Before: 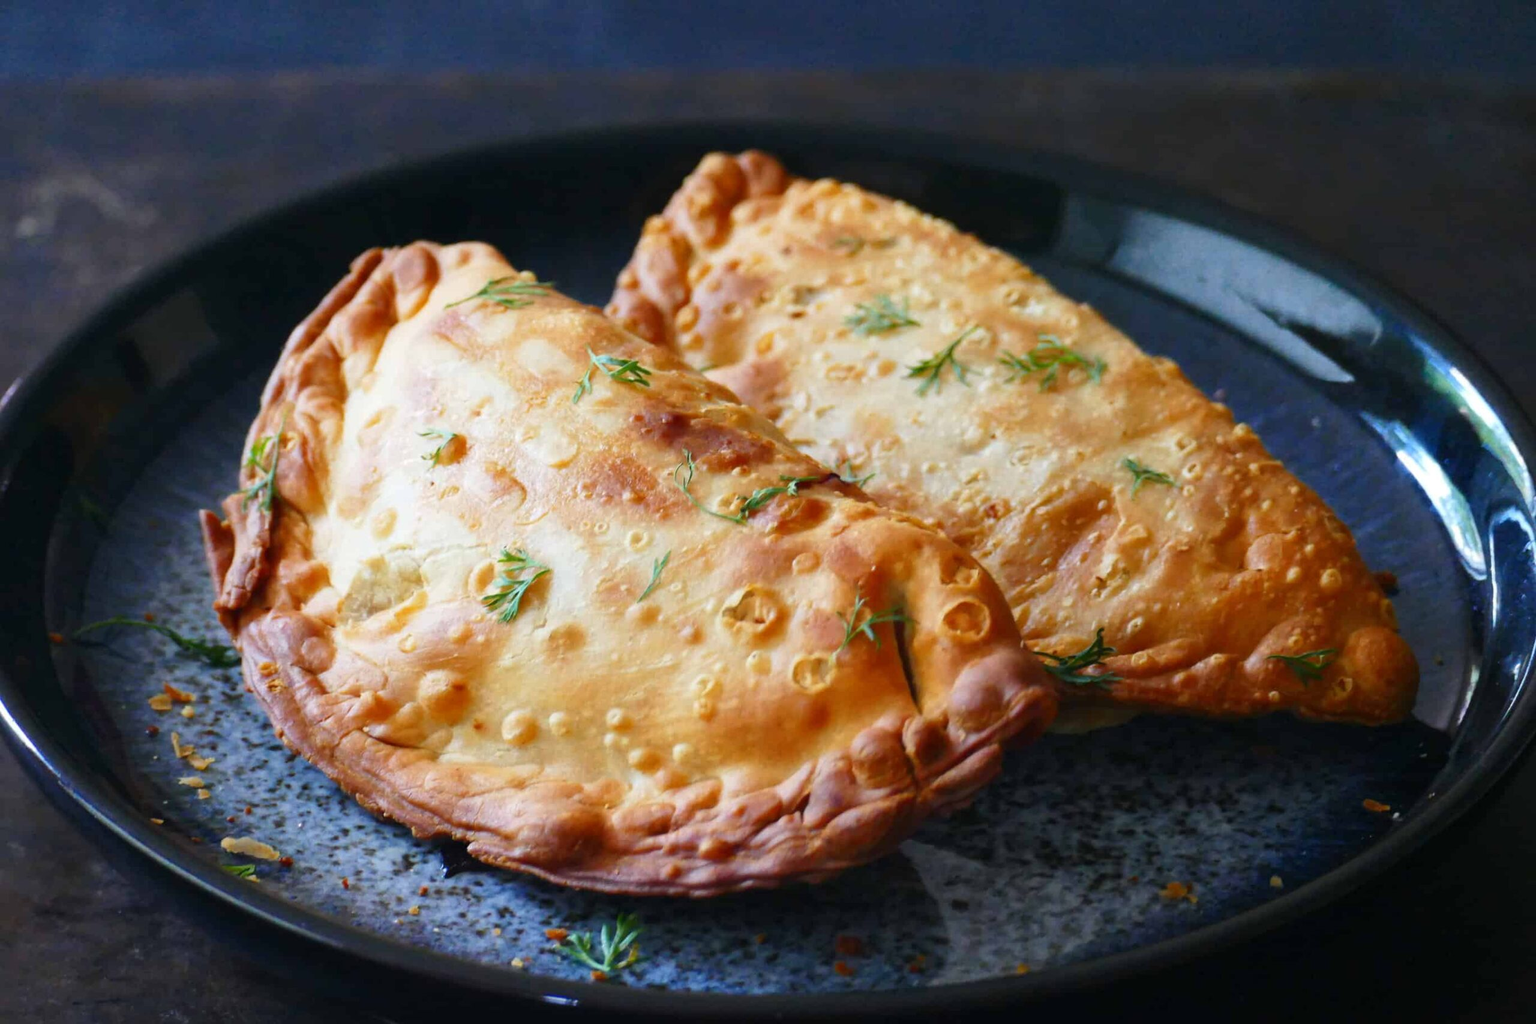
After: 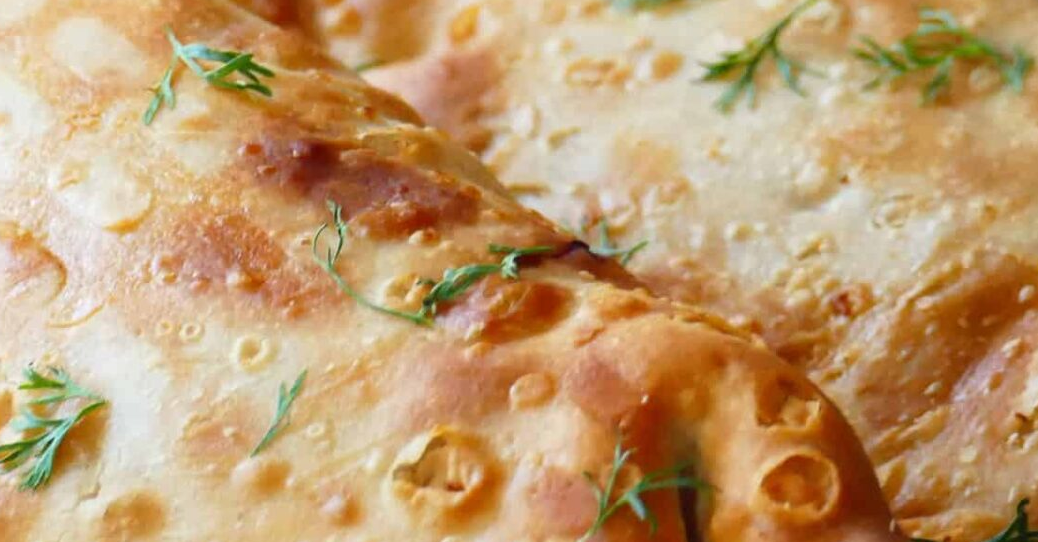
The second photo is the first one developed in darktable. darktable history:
crop: left 31.684%, top 32.109%, right 27.763%, bottom 36.13%
